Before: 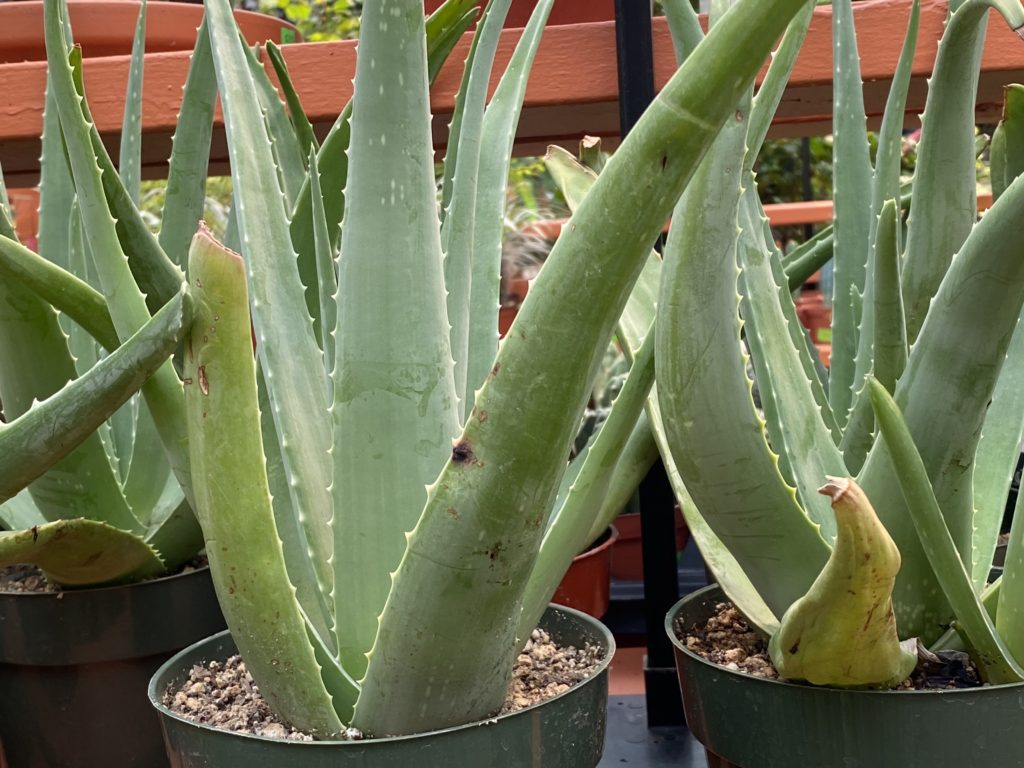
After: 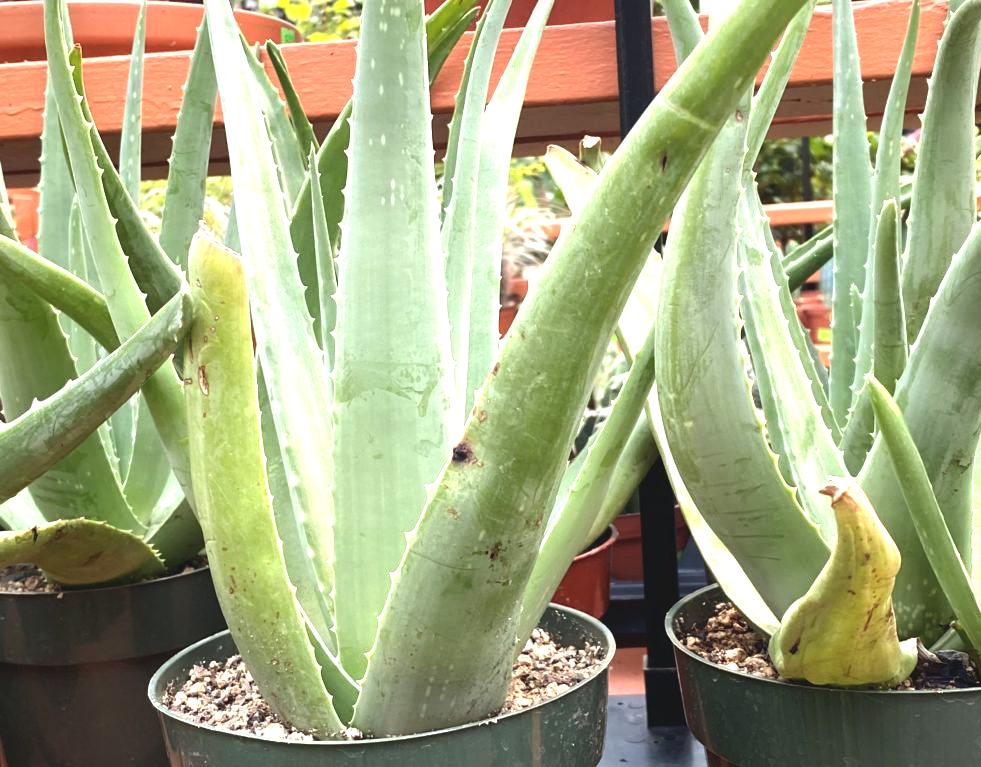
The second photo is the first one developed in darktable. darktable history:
crop: right 4.126%, bottom 0.031%
exposure: black level correction -0.005, exposure 1 EV, compensate highlight preservation false
tone equalizer: -8 EV -0.417 EV, -7 EV -0.389 EV, -6 EV -0.333 EV, -5 EV -0.222 EV, -3 EV 0.222 EV, -2 EV 0.333 EV, -1 EV 0.389 EV, +0 EV 0.417 EV, edges refinement/feathering 500, mask exposure compensation -1.57 EV, preserve details no
